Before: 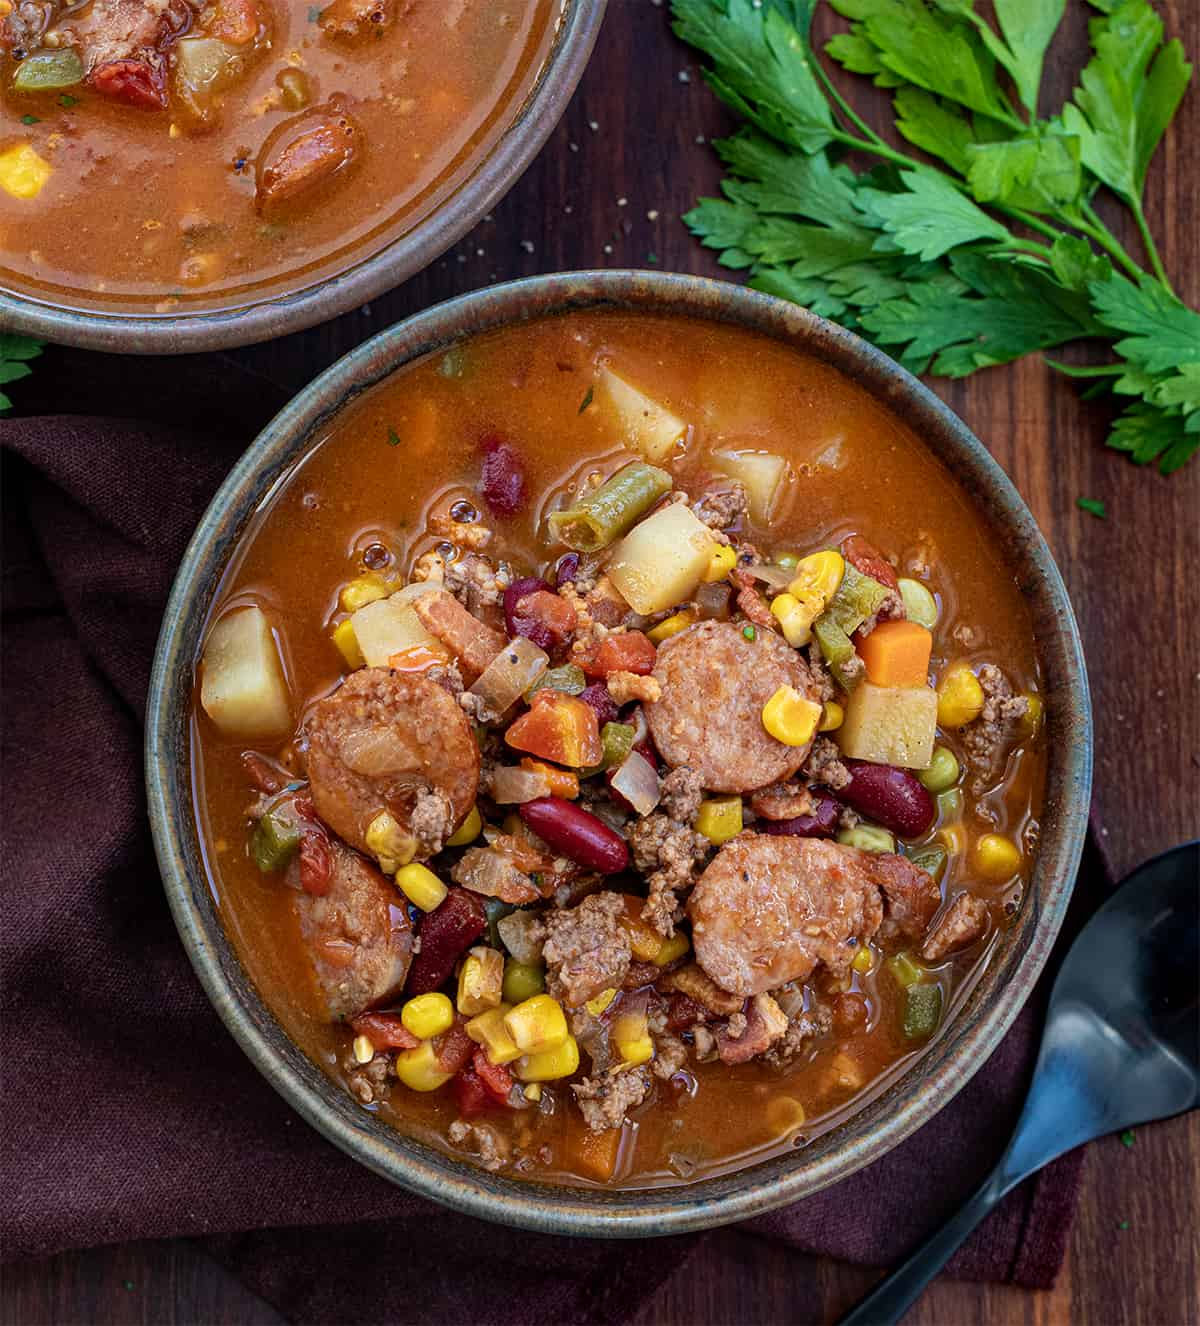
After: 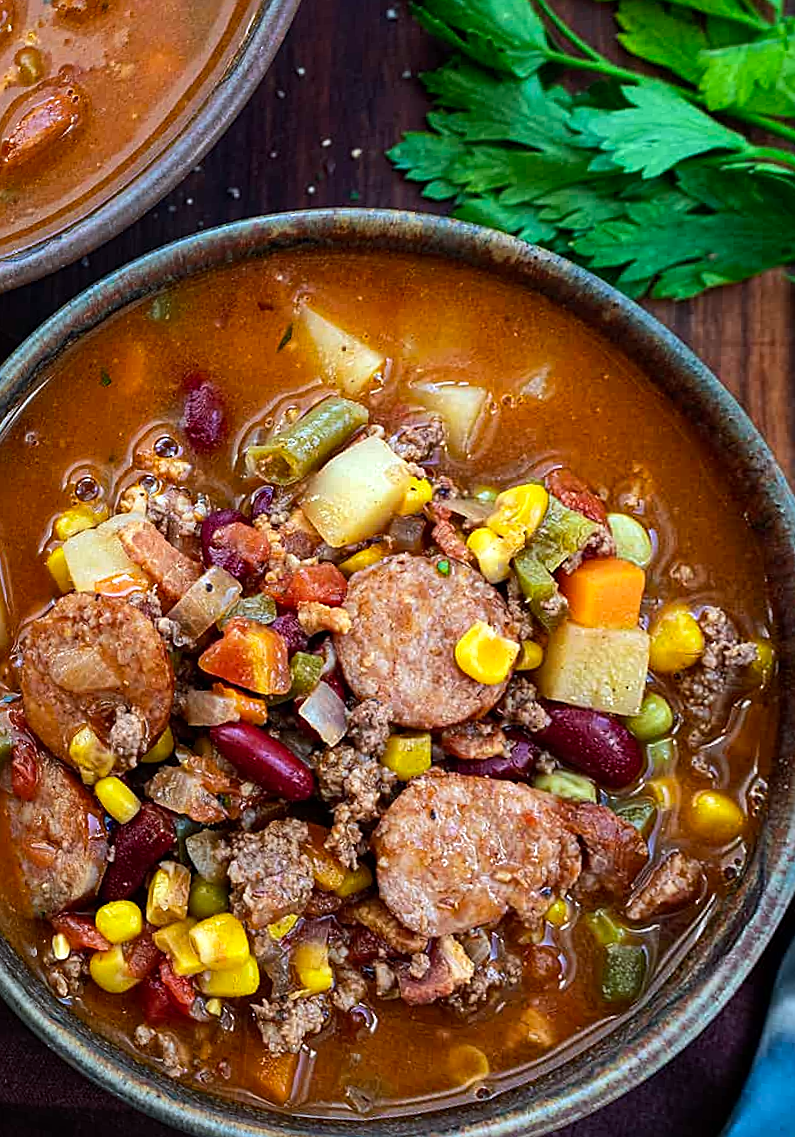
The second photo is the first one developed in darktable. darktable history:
crop and rotate: left 17.732%, right 15.423%
sharpen: on, module defaults
tone equalizer: -8 EV -0.417 EV, -7 EV -0.389 EV, -6 EV -0.333 EV, -5 EV -0.222 EV, -3 EV 0.222 EV, -2 EV 0.333 EV, -1 EV 0.389 EV, +0 EV 0.417 EV, edges refinement/feathering 500, mask exposure compensation -1.57 EV, preserve details no
rotate and perspective: rotation 1.69°, lens shift (vertical) -0.023, lens shift (horizontal) -0.291, crop left 0.025, crop right 0.988, crop top 0.092, crop bottom 0.842
white balance: red 0.925, blue 1.046
